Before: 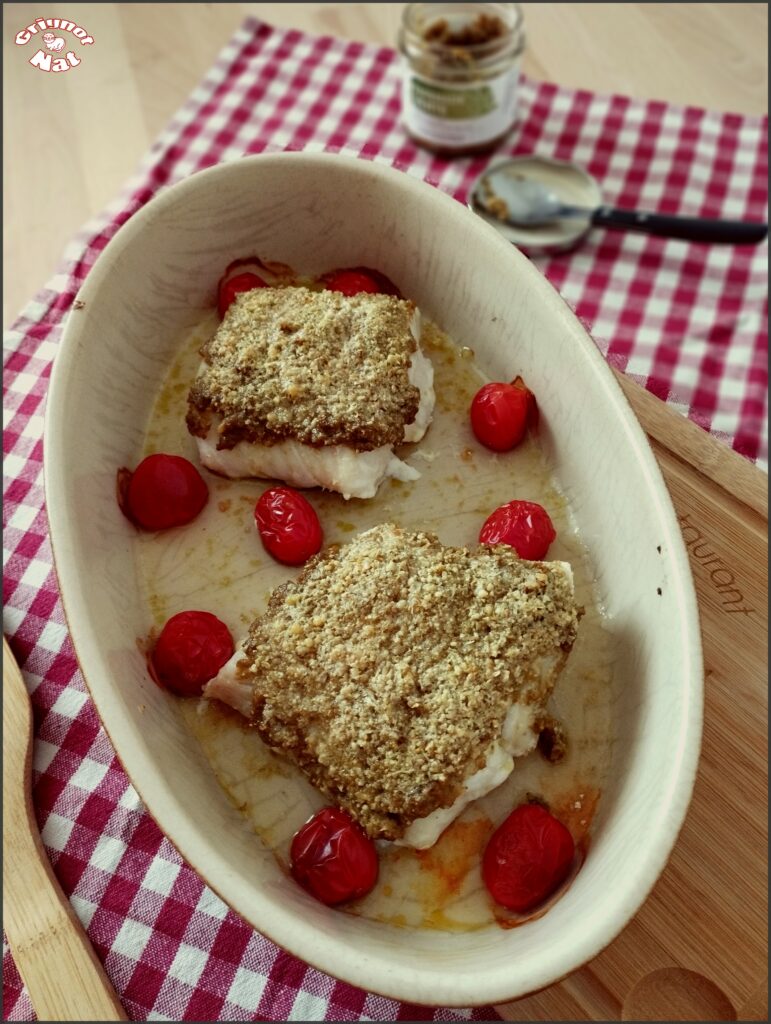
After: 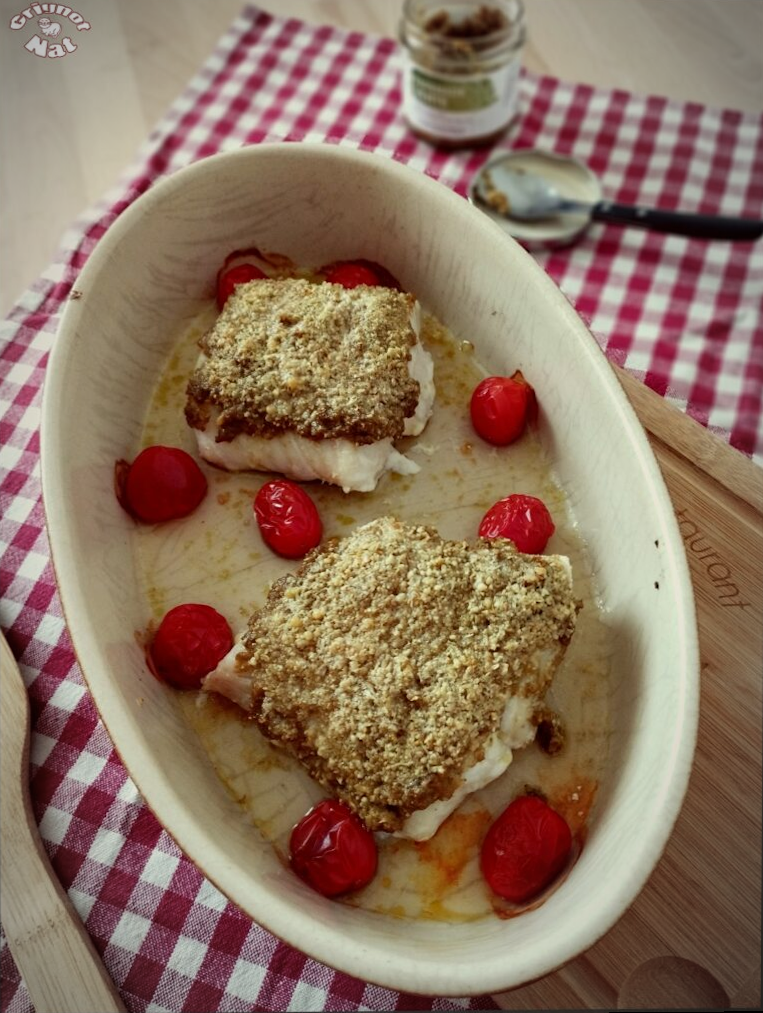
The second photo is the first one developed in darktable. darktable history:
vignetting: automatic ratio true
rotate and perspective: rotation 0.174°, lens shift (vertical) 0.013, lens shift (horizontal) 0.019, shear 0.001, automatic cropping original format, crop left 0.007, crop right 0.991, crop top 0.016, crop bottom 0.997
